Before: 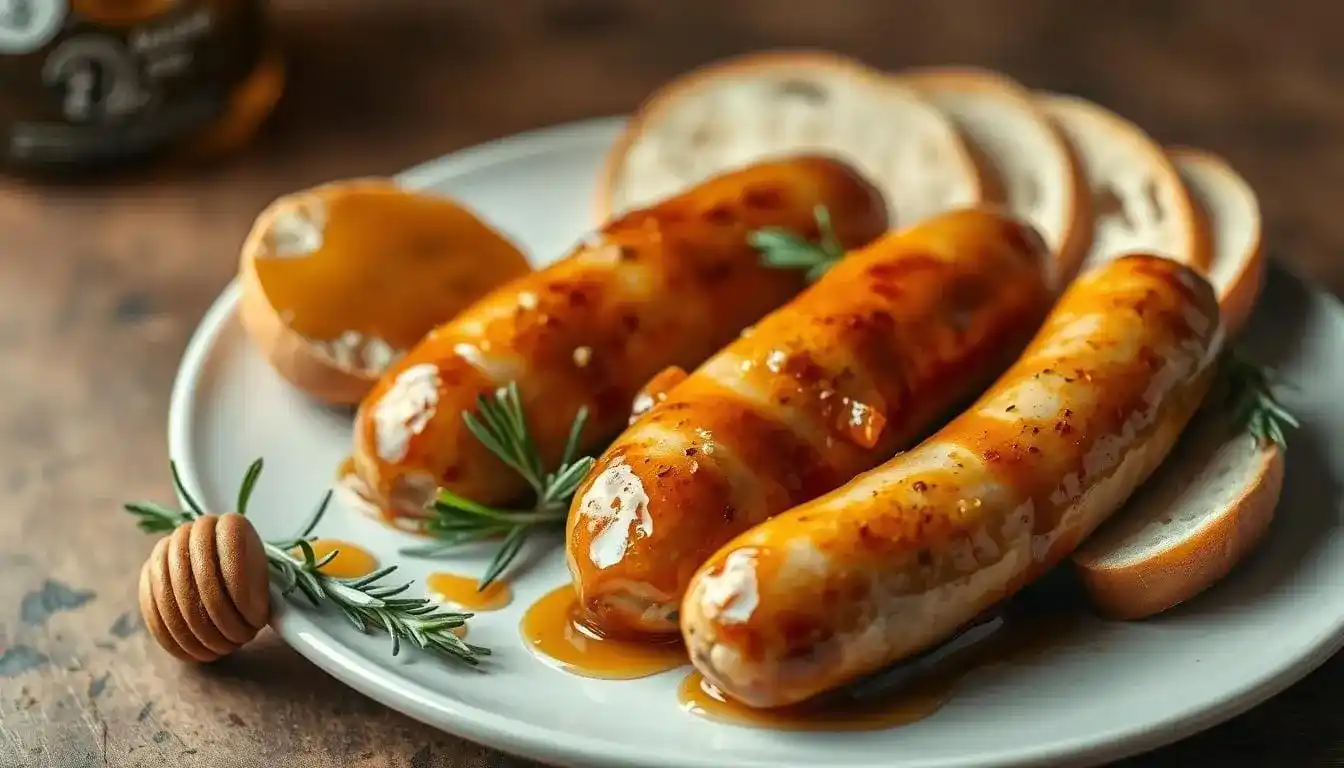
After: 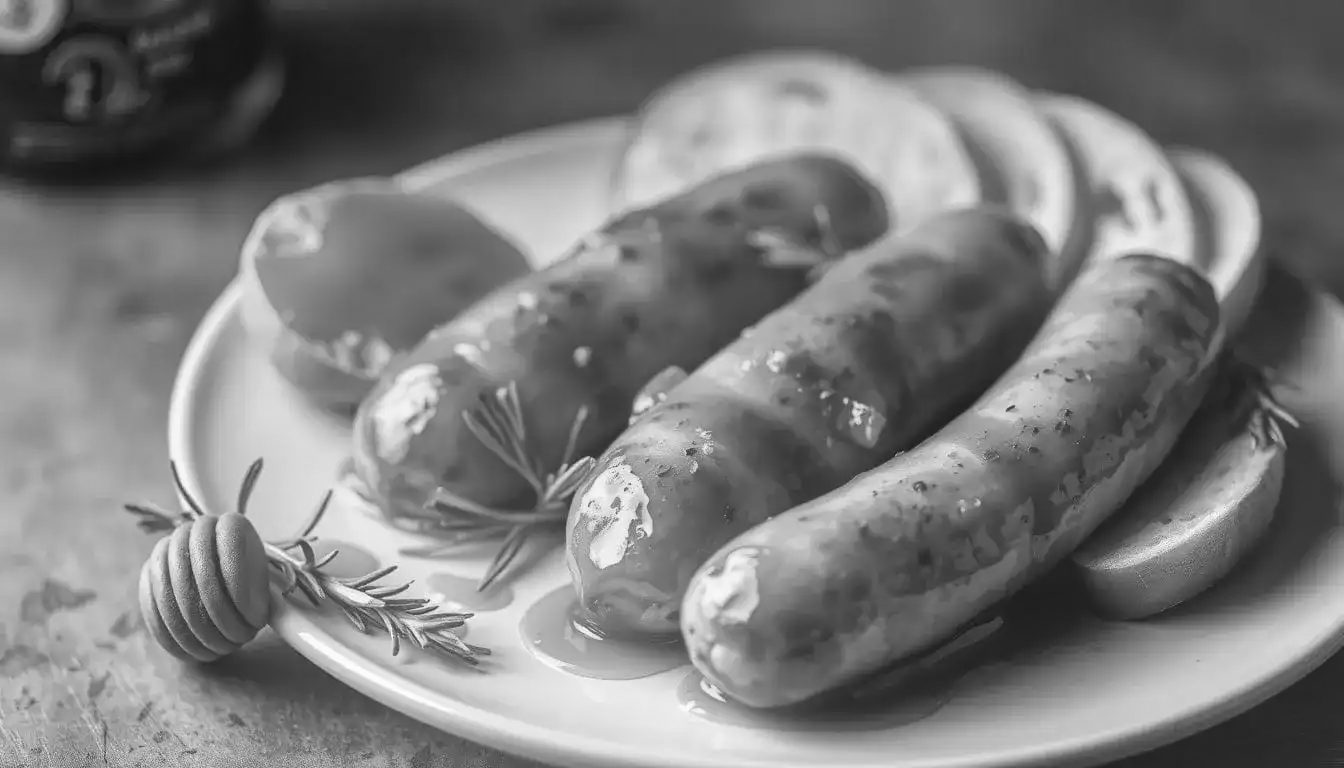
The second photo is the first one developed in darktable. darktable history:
monochrome: on, module defaults
bloom: size 40%
graduated density: density 0.38 EV, hardness 21%, rotation -6.11°, saturation 32%
